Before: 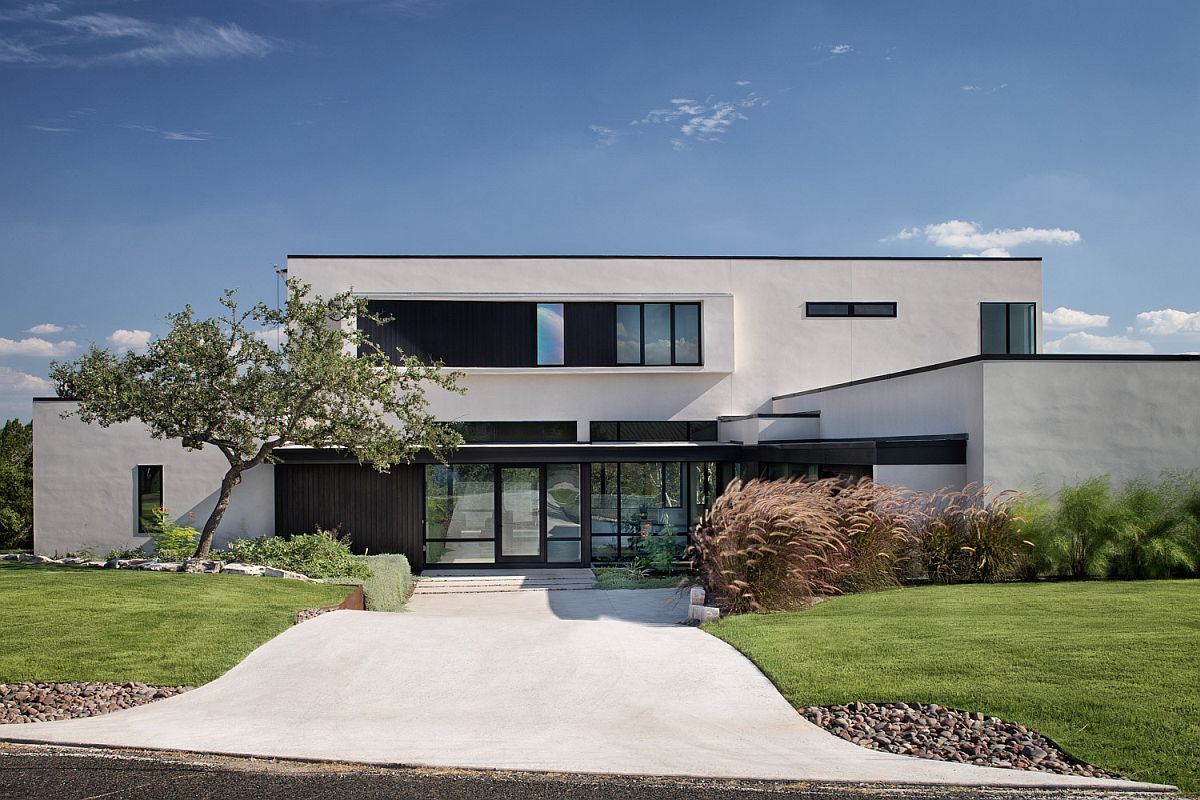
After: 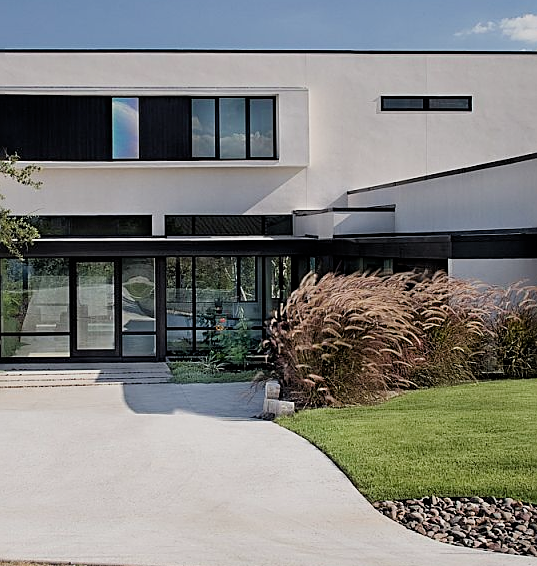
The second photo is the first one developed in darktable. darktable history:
sharpen: amount 0.494
crop: left 35.467%, top 25.799%, right 19.727%, bottom 3.388%
filmic rgb: middle gray luminance 18.29%, black relative exposure -11.14 EV, white relative exposure 3.75 EV, threshold 3.04 EV, target black luminance 0%, hardness 5.83, latitude 57.26%, contrast 0.964, shadows ↔ highlights balance 49.88%, enable highlight reconstruction true
